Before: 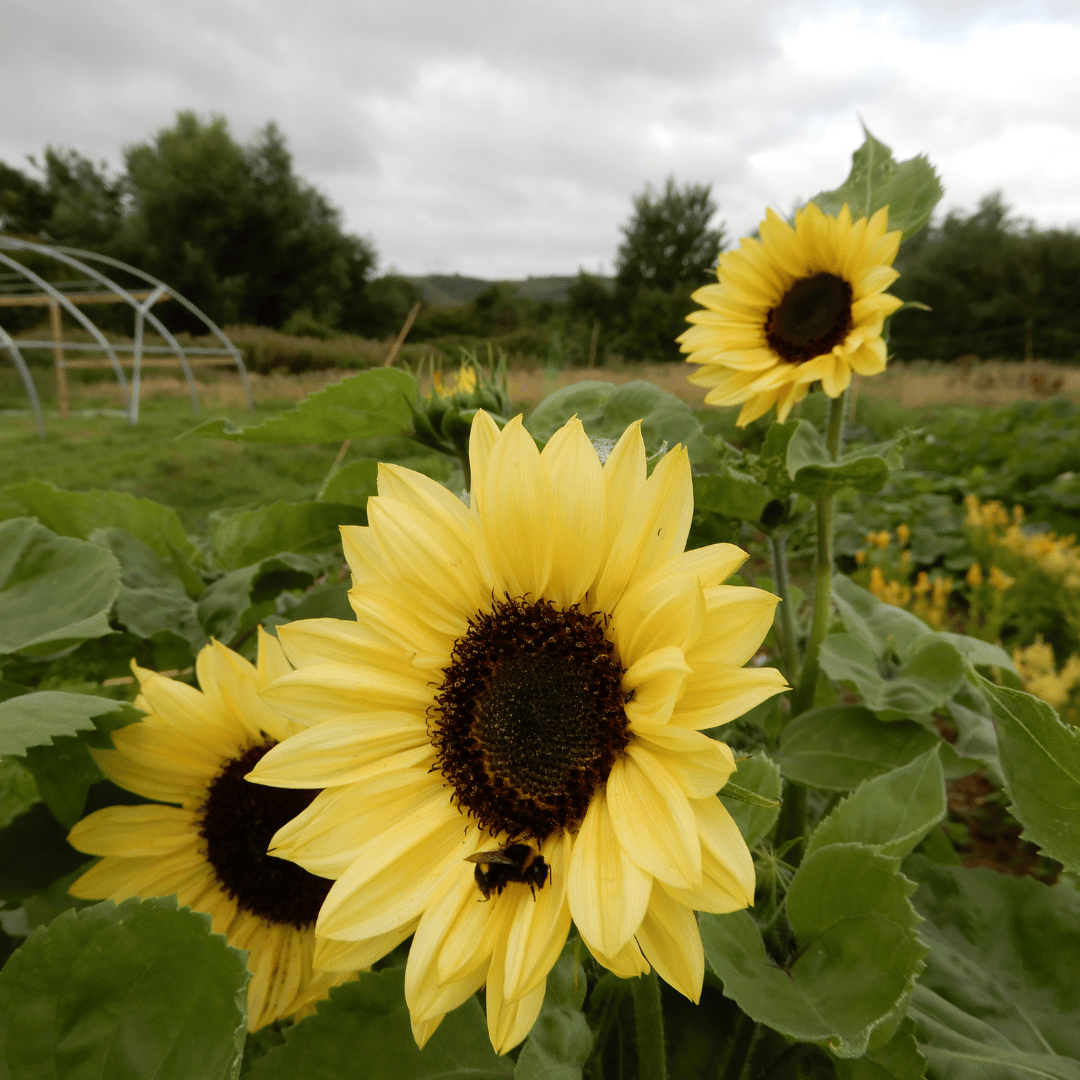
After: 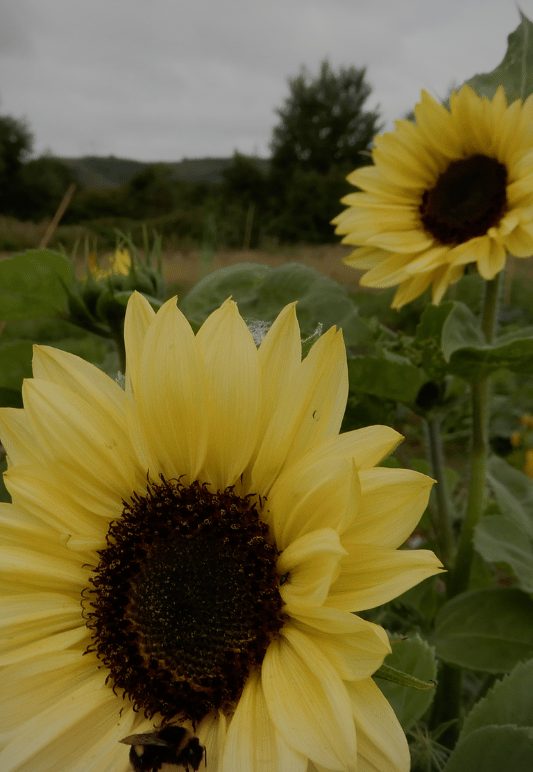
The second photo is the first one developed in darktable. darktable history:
crop: left 31.952%, top 10.972%, right 18.695%, bottom 17.526%
exposure: exposure 0.744 EV, compensate exposure bias true, compensate highlight preservation false
tone equalizer: -8 EV -1.98 EV, -7 EV -1.98 EV, -6 EV -1.98 EV, -5 EV -1.99 EV, -4 EV -1.99 EV, -3 EV -1.97 EV, -2 EV -1.97 EV, -1 EV -1.63 EV, +0 EV -1.98 EV, edges refinement/feathering 500, mask exposure compensation -1.57 EV, preserve details no
vignetting: fall-off start 99.45%, fall-off radius 72.24%, brightness -0.292, width/height ratio 1.177
